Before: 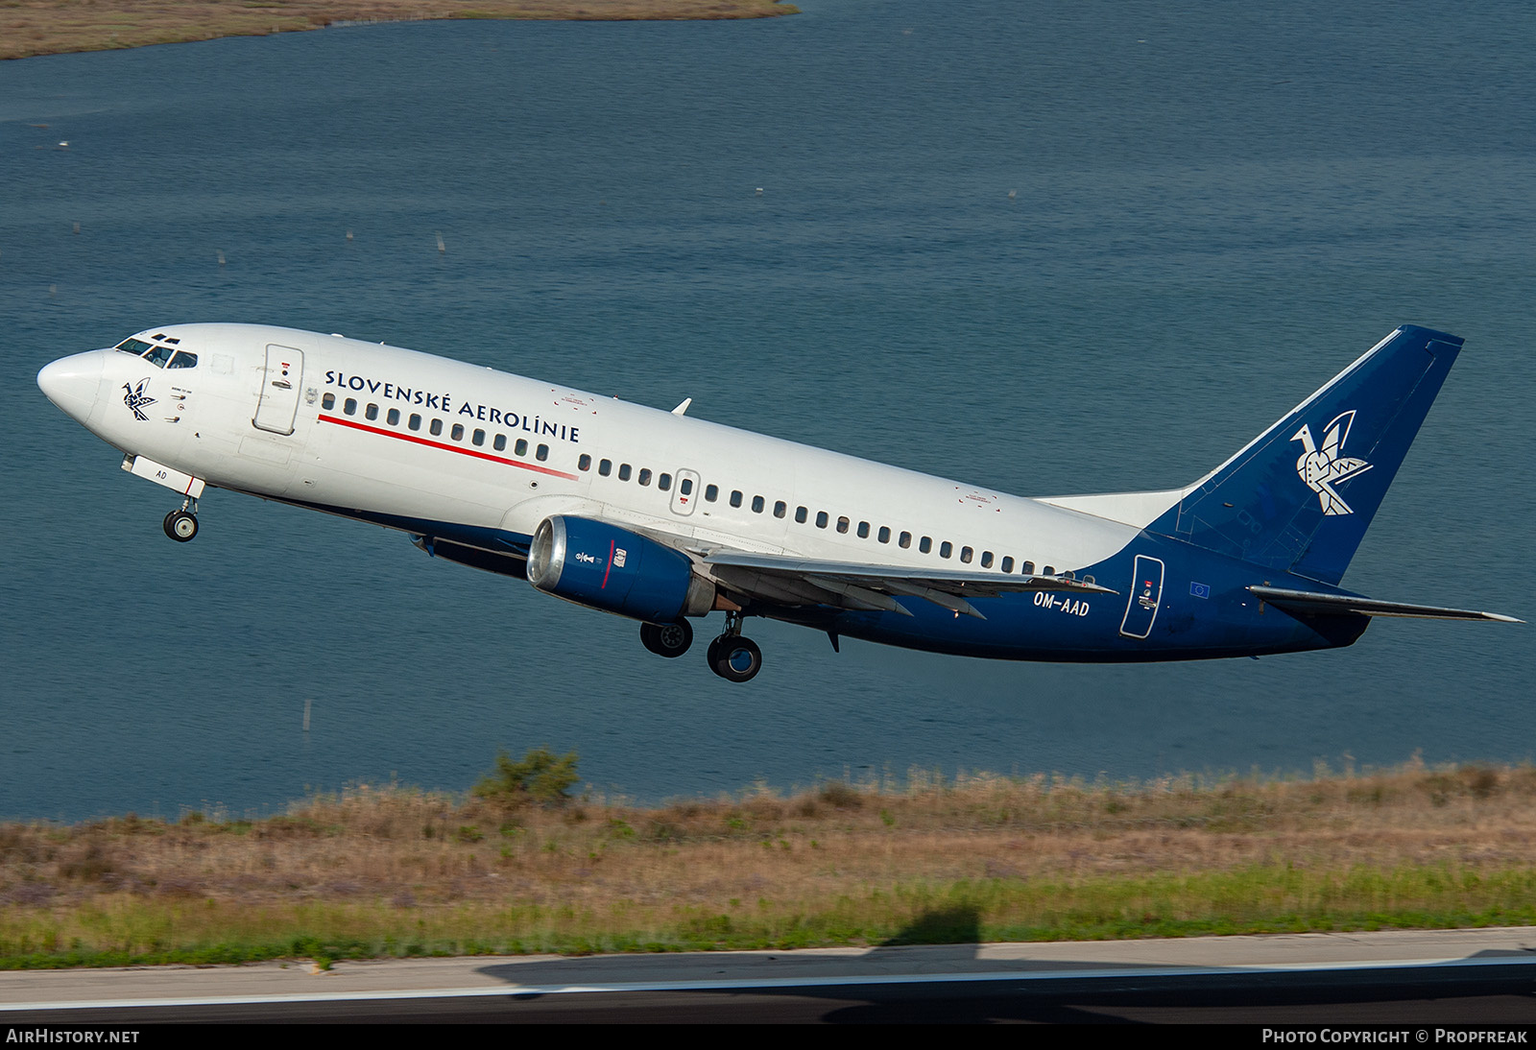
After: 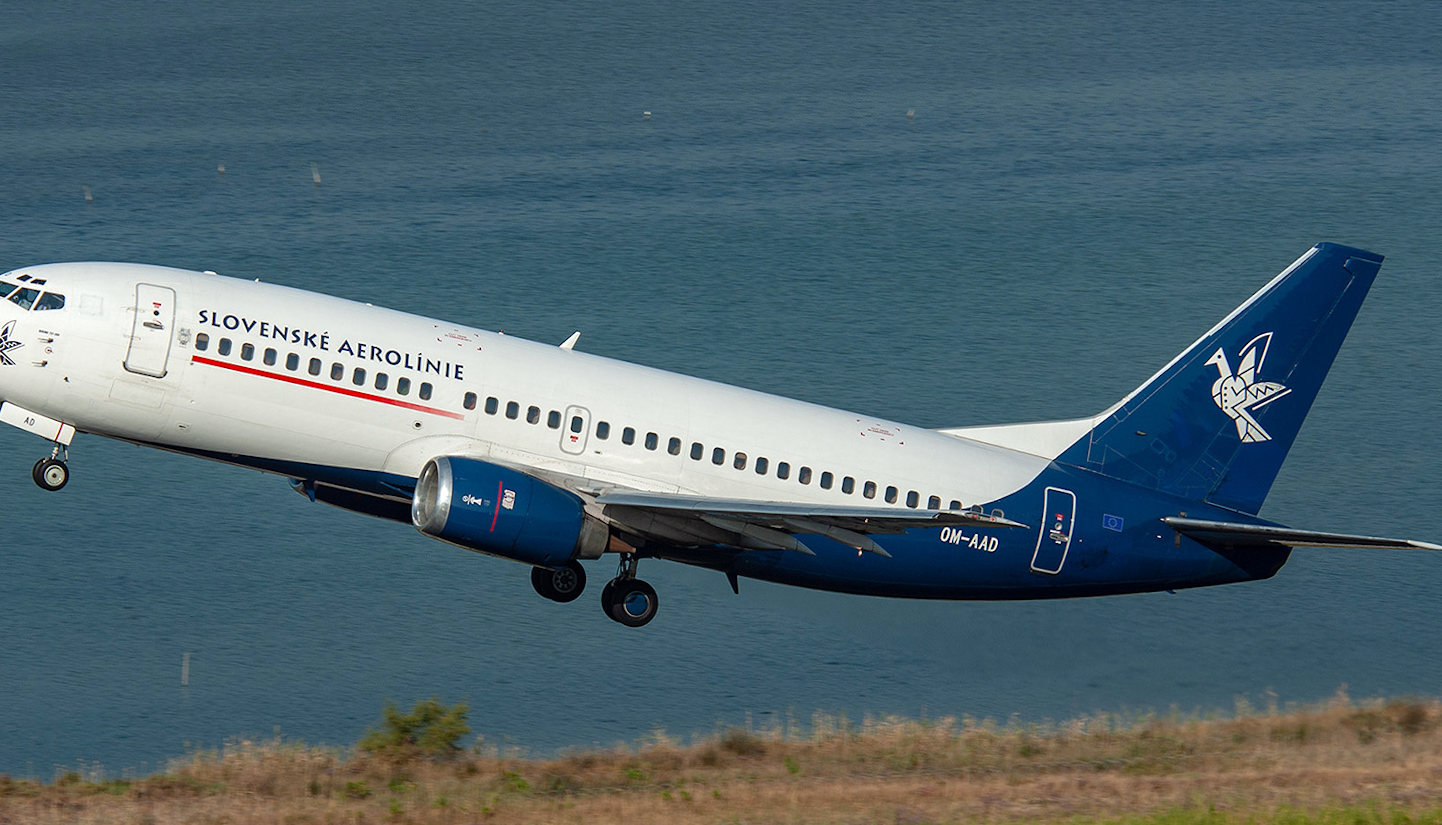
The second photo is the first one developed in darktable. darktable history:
exposure: exposure 0.128 EV, compensate highlight preservation false
crop: left 8.155%, top 6.611%, bottom 15.385%
rotate and perspective: rotation -1°, crop left 0.011, crop right 0.989, crop top 0.025, crop bottom 0.975
